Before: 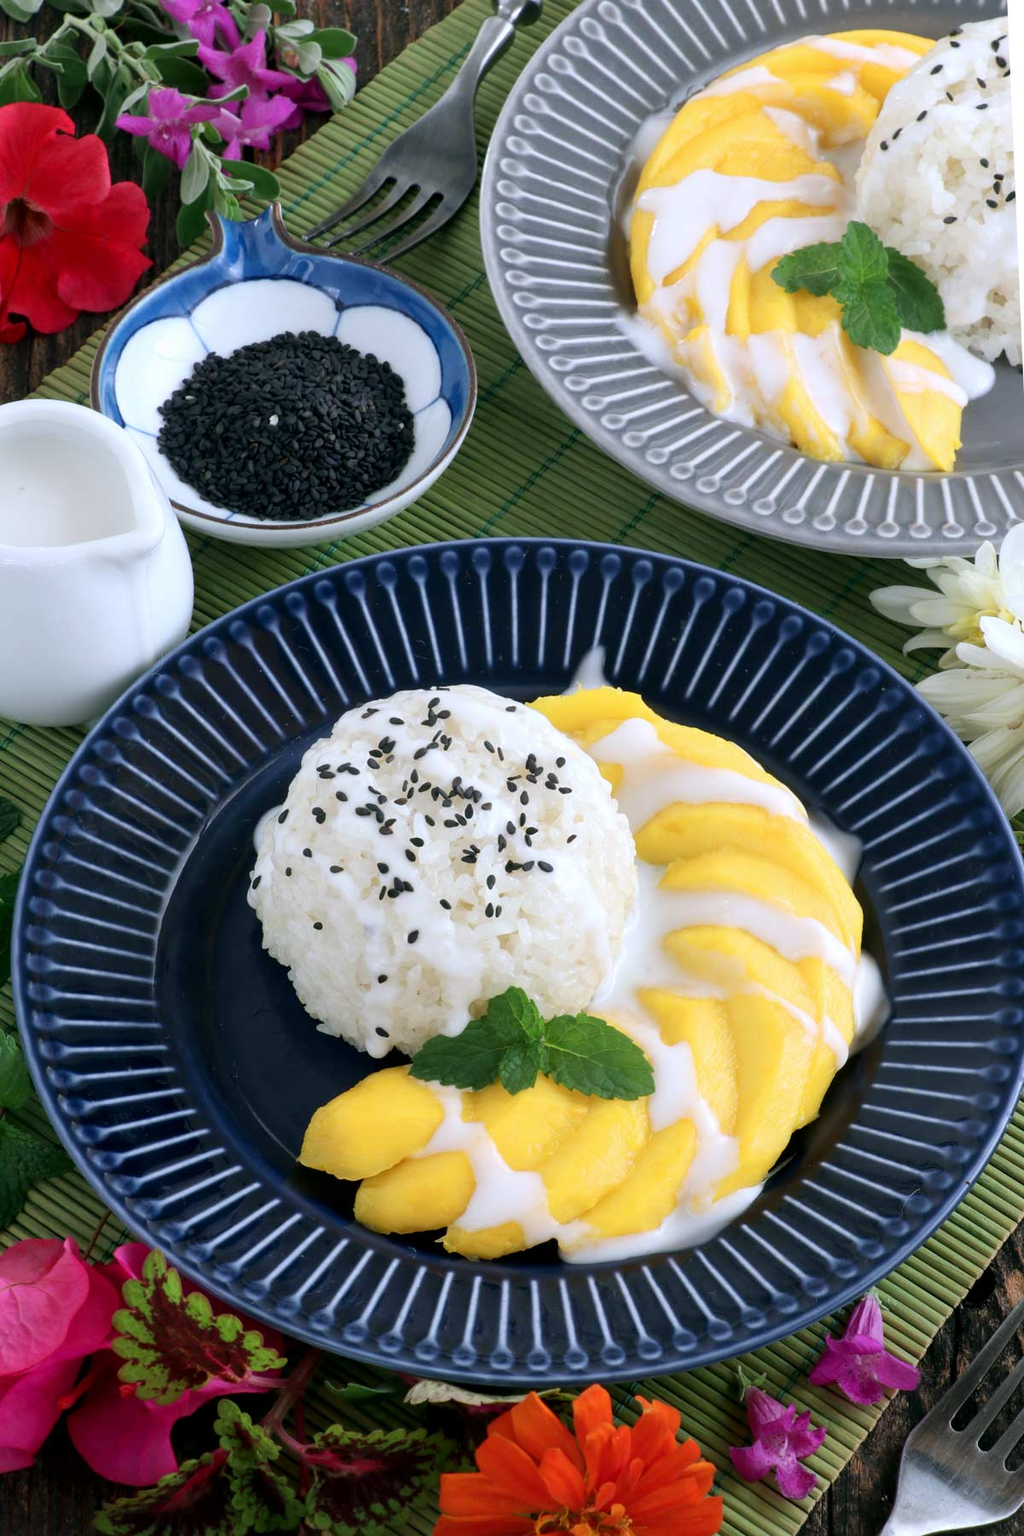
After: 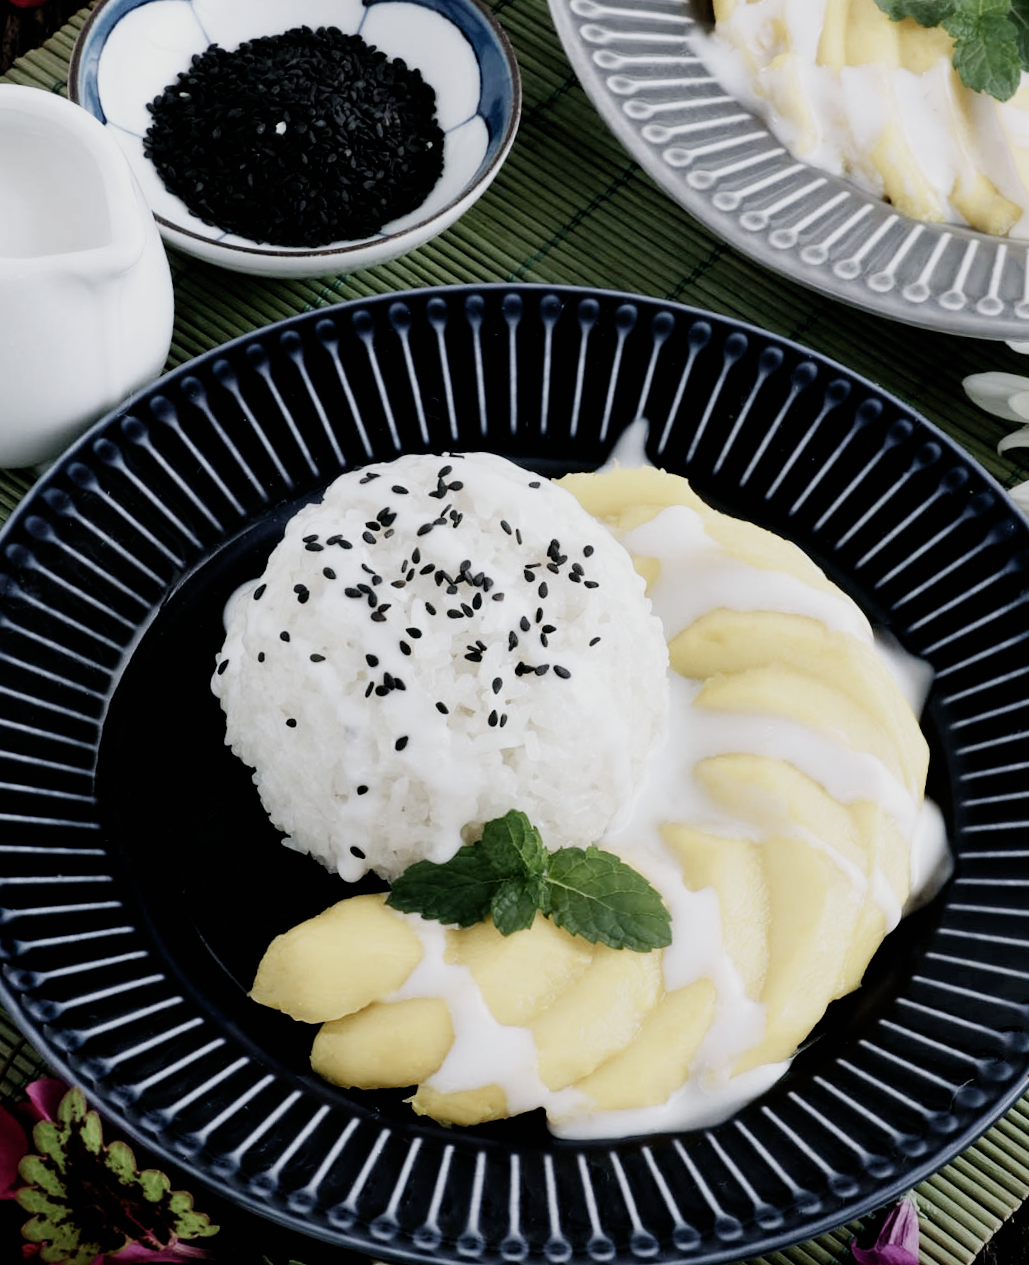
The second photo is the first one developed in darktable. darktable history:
crop and rotate: angle -3.98°, left 9.908%, top 20.563%, right 12.225%, bottom 12.065%
filmic rgb: black relative exposure -5.04 EV, white relative exposure 3.96 EV, hardness 2.9, contrast 1.387, highlights saturation mix -28.62%, preserve chrominance no, color science v5 (2021)
